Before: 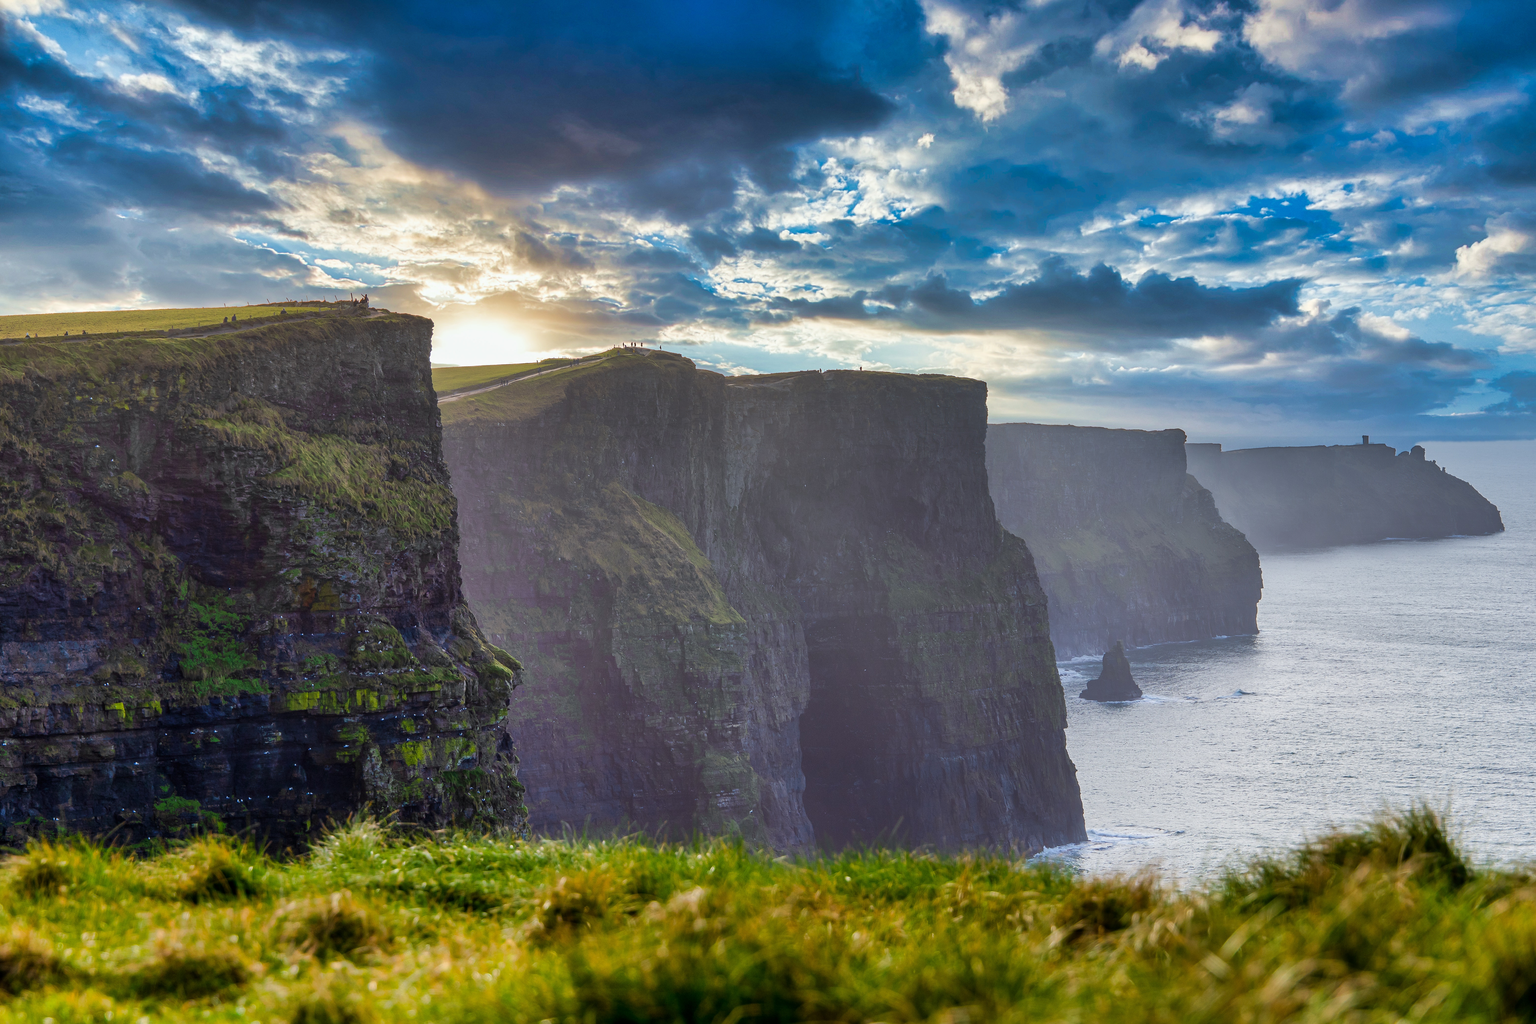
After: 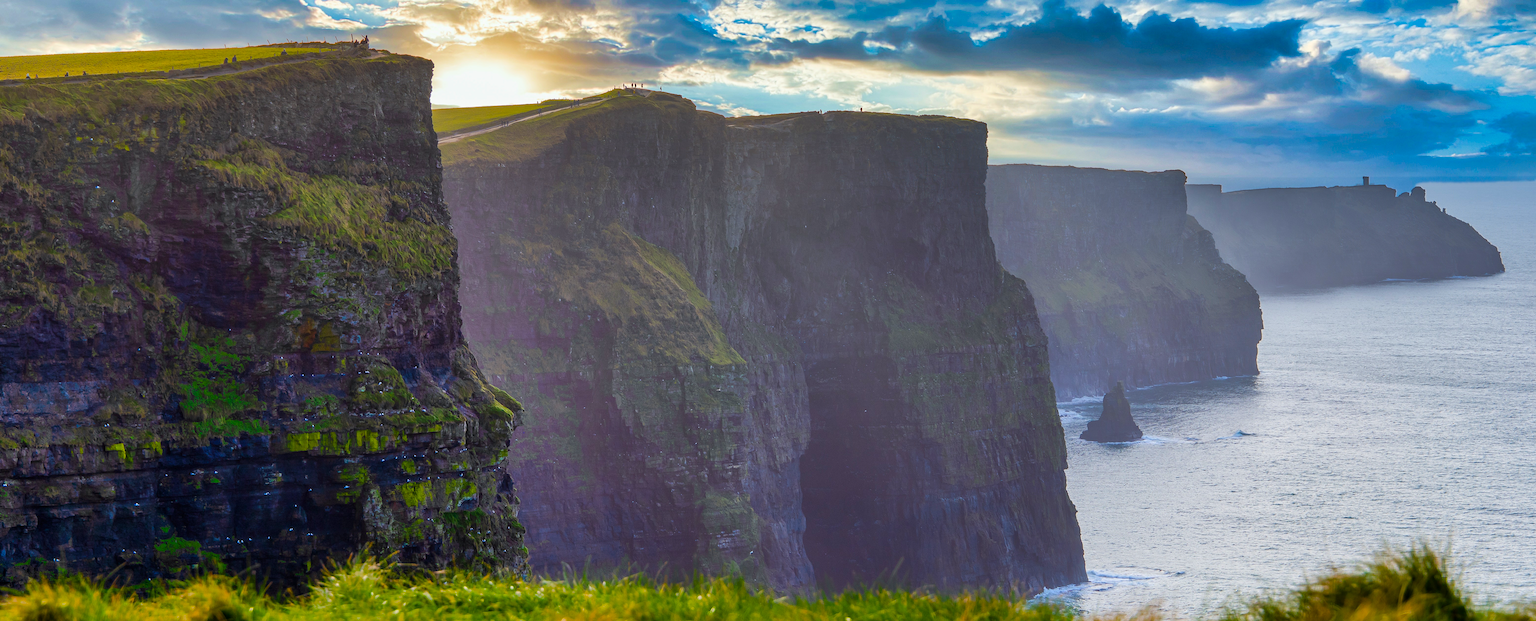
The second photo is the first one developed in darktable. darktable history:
crop and rotate: top 25.357%, bottom 13.942%
color balance rgb: linear chroma grading › global chroma 15%, perceptual saturation grading › global saturation 30%
